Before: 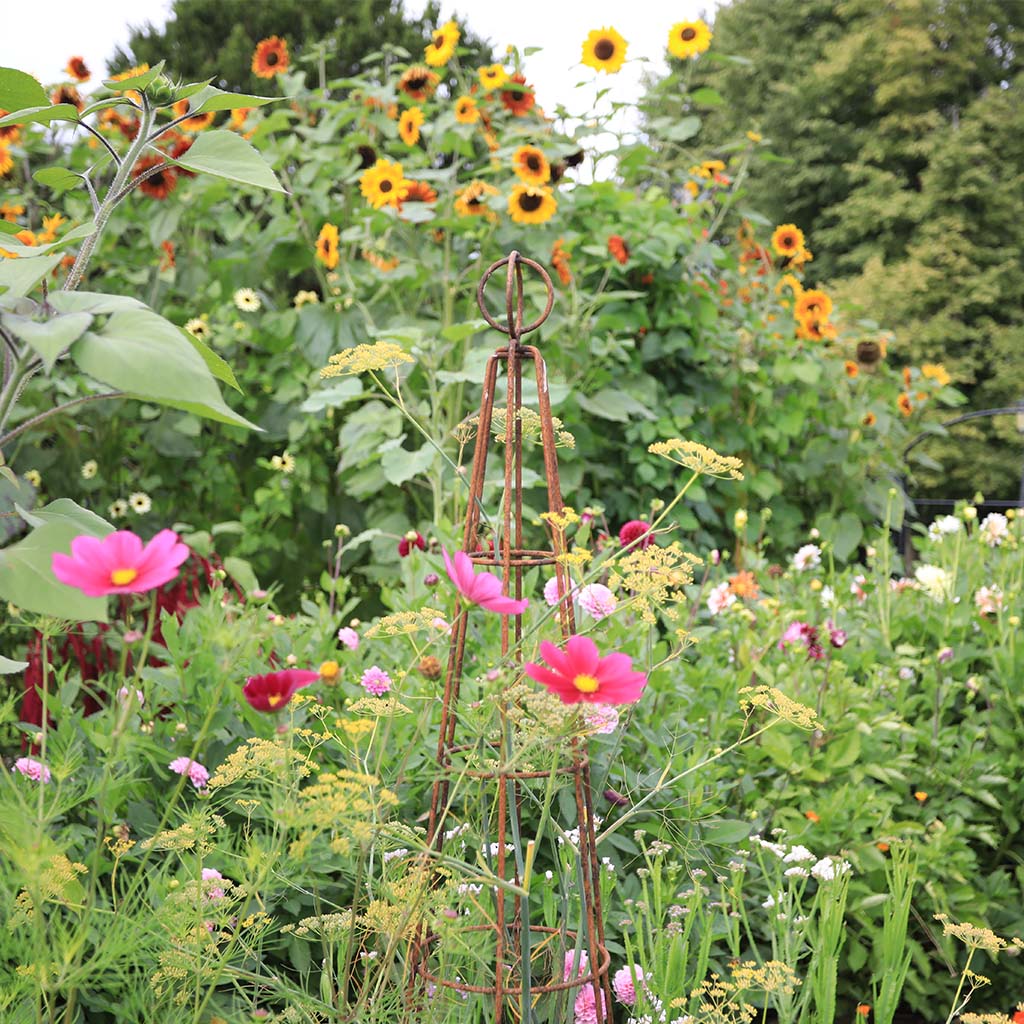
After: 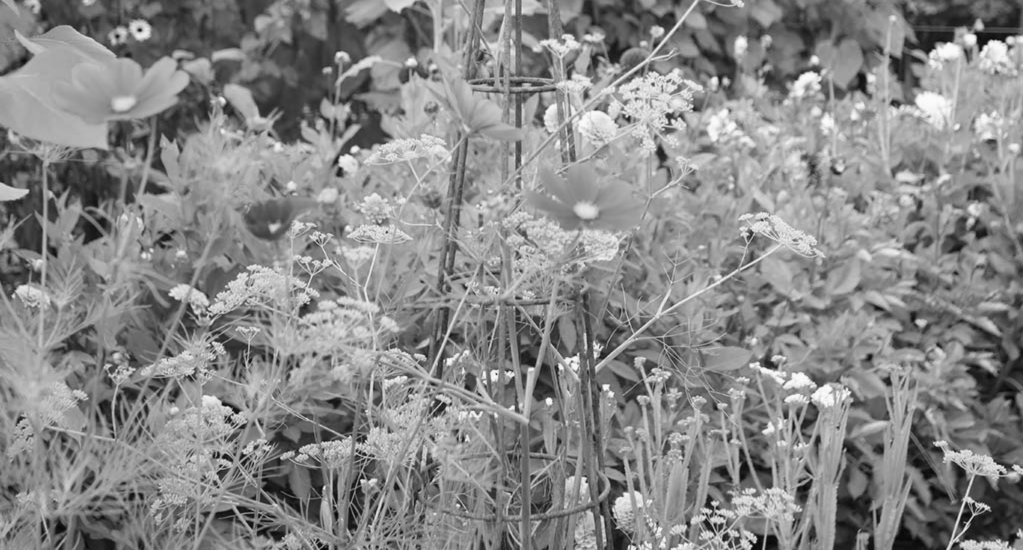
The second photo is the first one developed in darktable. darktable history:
monochrome: a 32, b 64, size 2.3
white balance: red 1.009, blue 0.985
crop and rotate: top 46.237%
lowpass: radius 0.5, unbound 0
